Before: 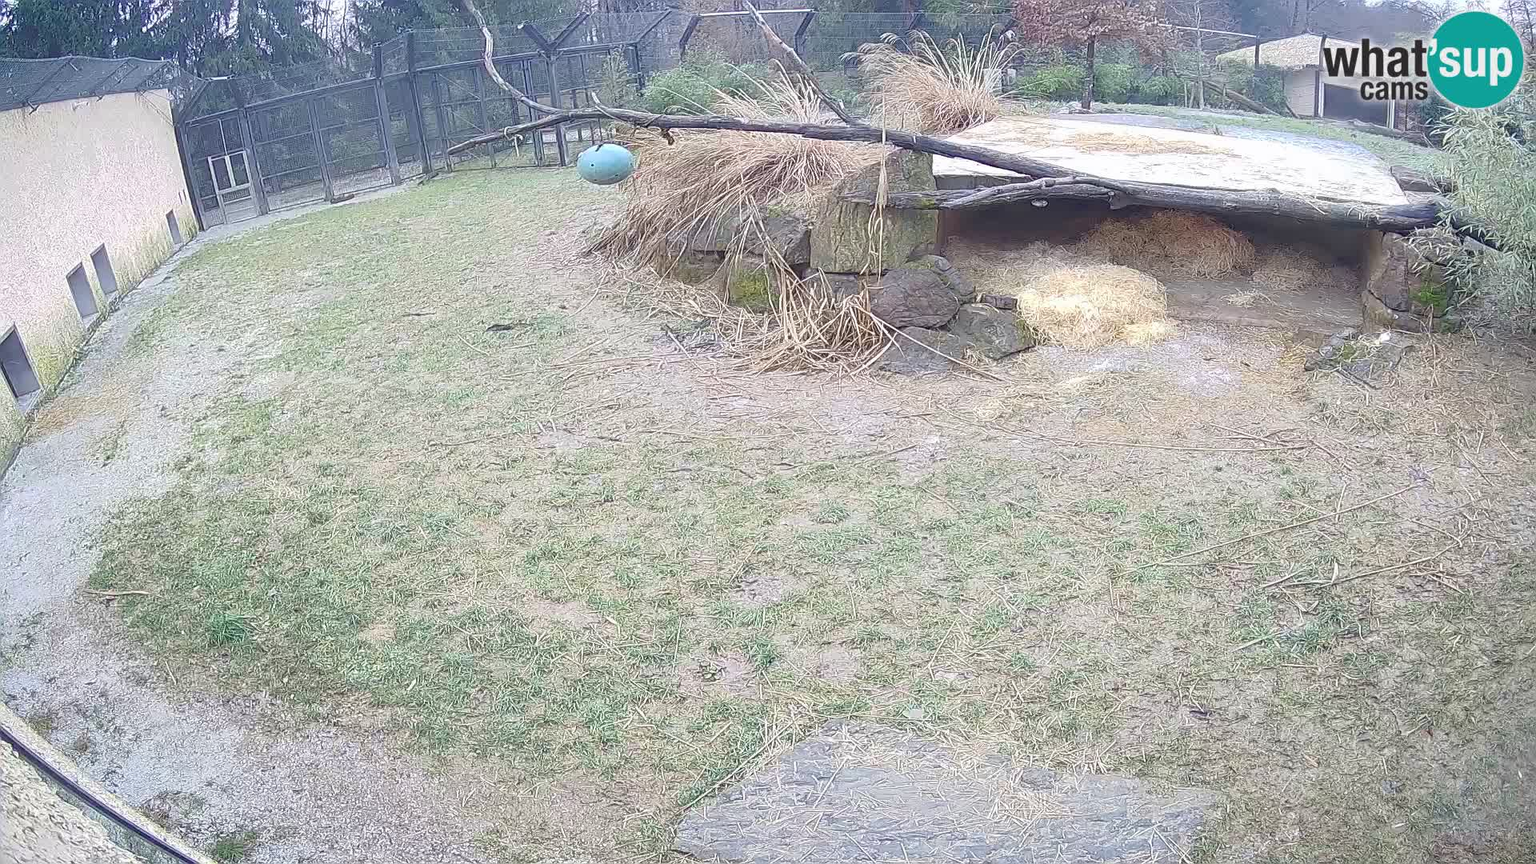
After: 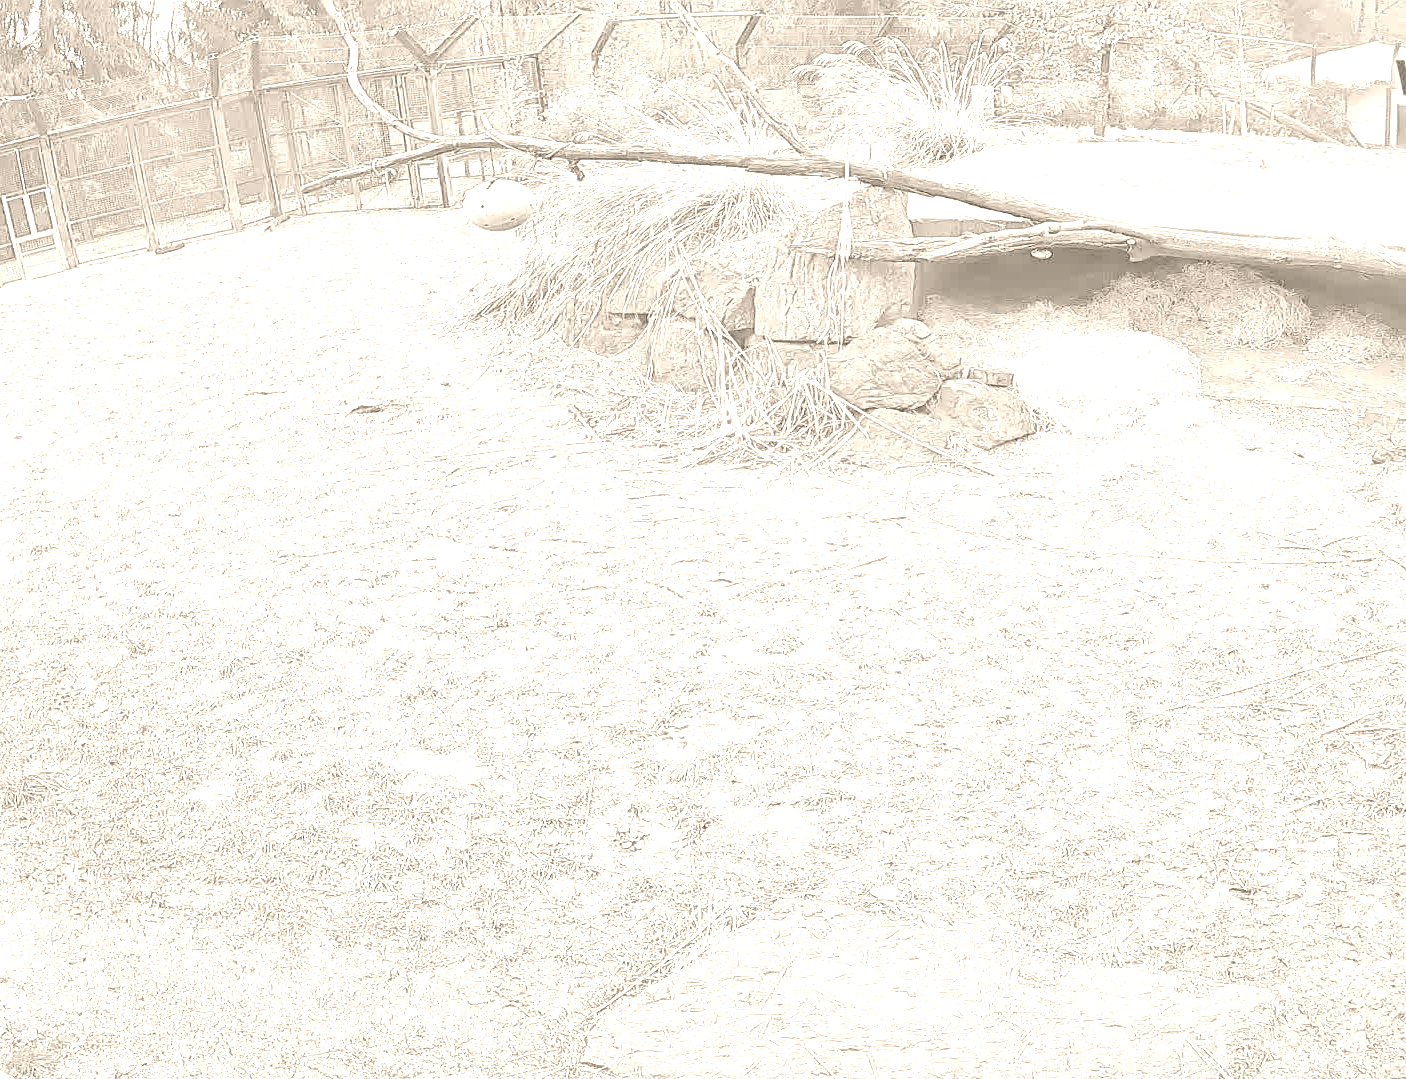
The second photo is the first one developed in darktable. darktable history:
crop: left 13.443%, right 13.31%
contrast brightness saturation: contrast 0.2, brightness 0.16, saturation 0.22
exposure: black level correction 0, exposure 0.7 EV, compensate exposure bias true, compensate highlight preservation false
tone equalizer: -8 EV -0.002 EV, -7 EV 0.005 EV, -6 EV -0.008 EV, -5 EV 0.007 EV, -4 EV -0.042 EV, -3 EV -0.233 EV, -2 EV -0.662 EV, -1 EV -0.983 EV, +0 EV -0.969 EV, smoothing diameter 2%, edges refinement/feathering 20, mask exposure compensation -1.57 EV, filter diffusion 5
colorize: hue 34.49°, saturation 35.33%, source mix 100%, version 1
